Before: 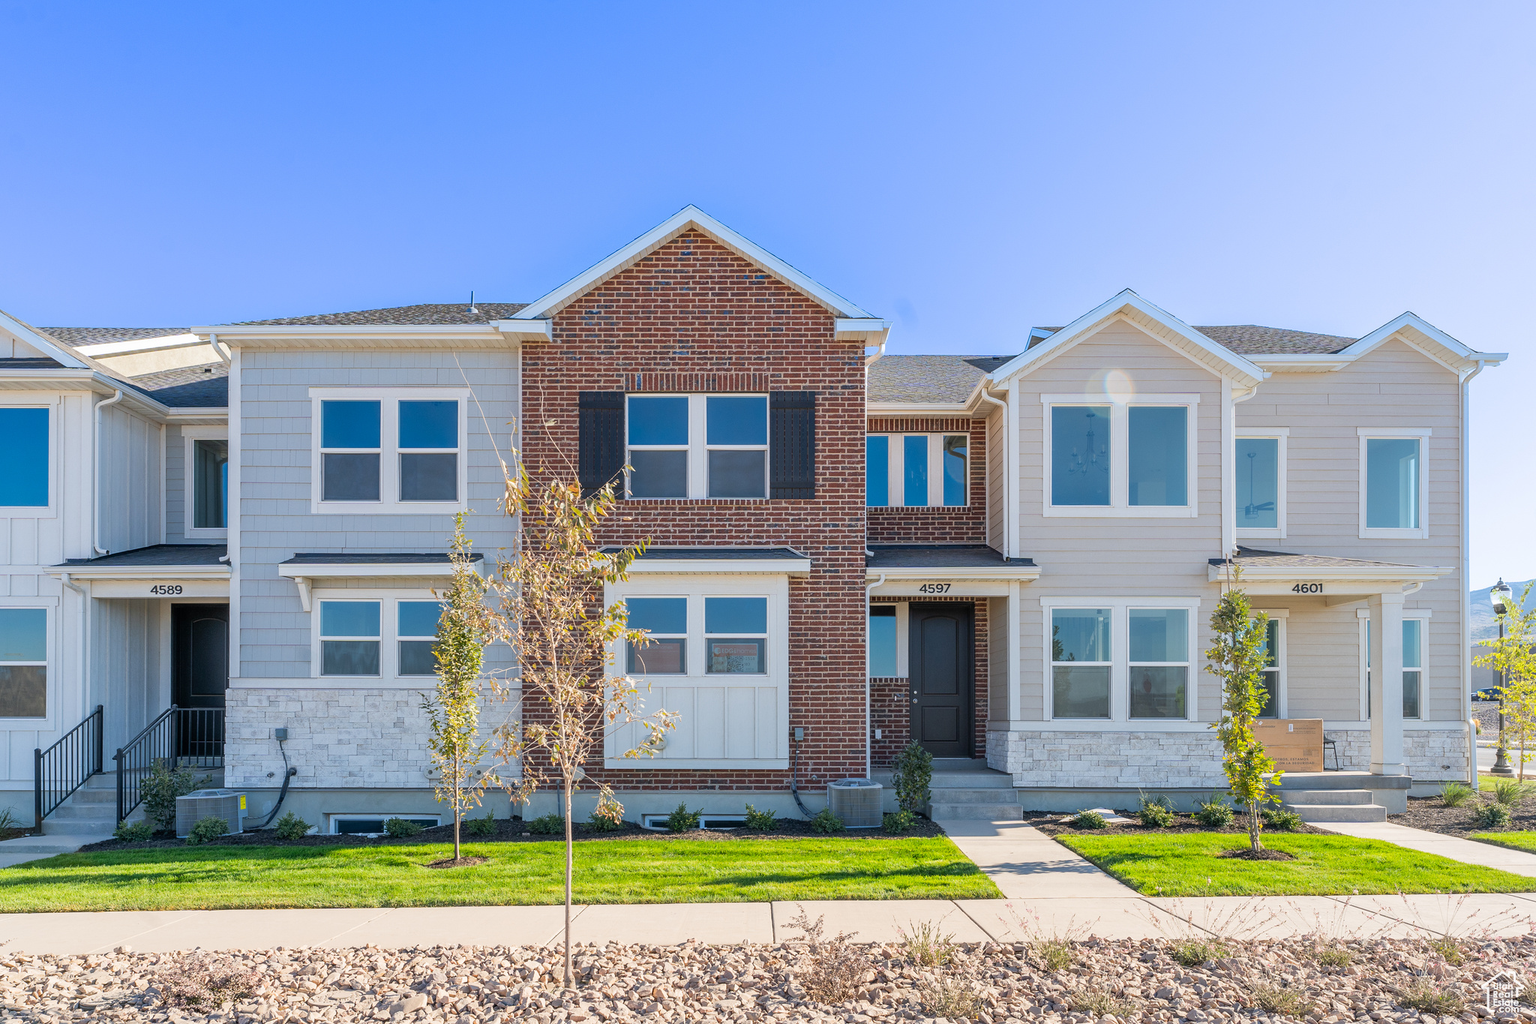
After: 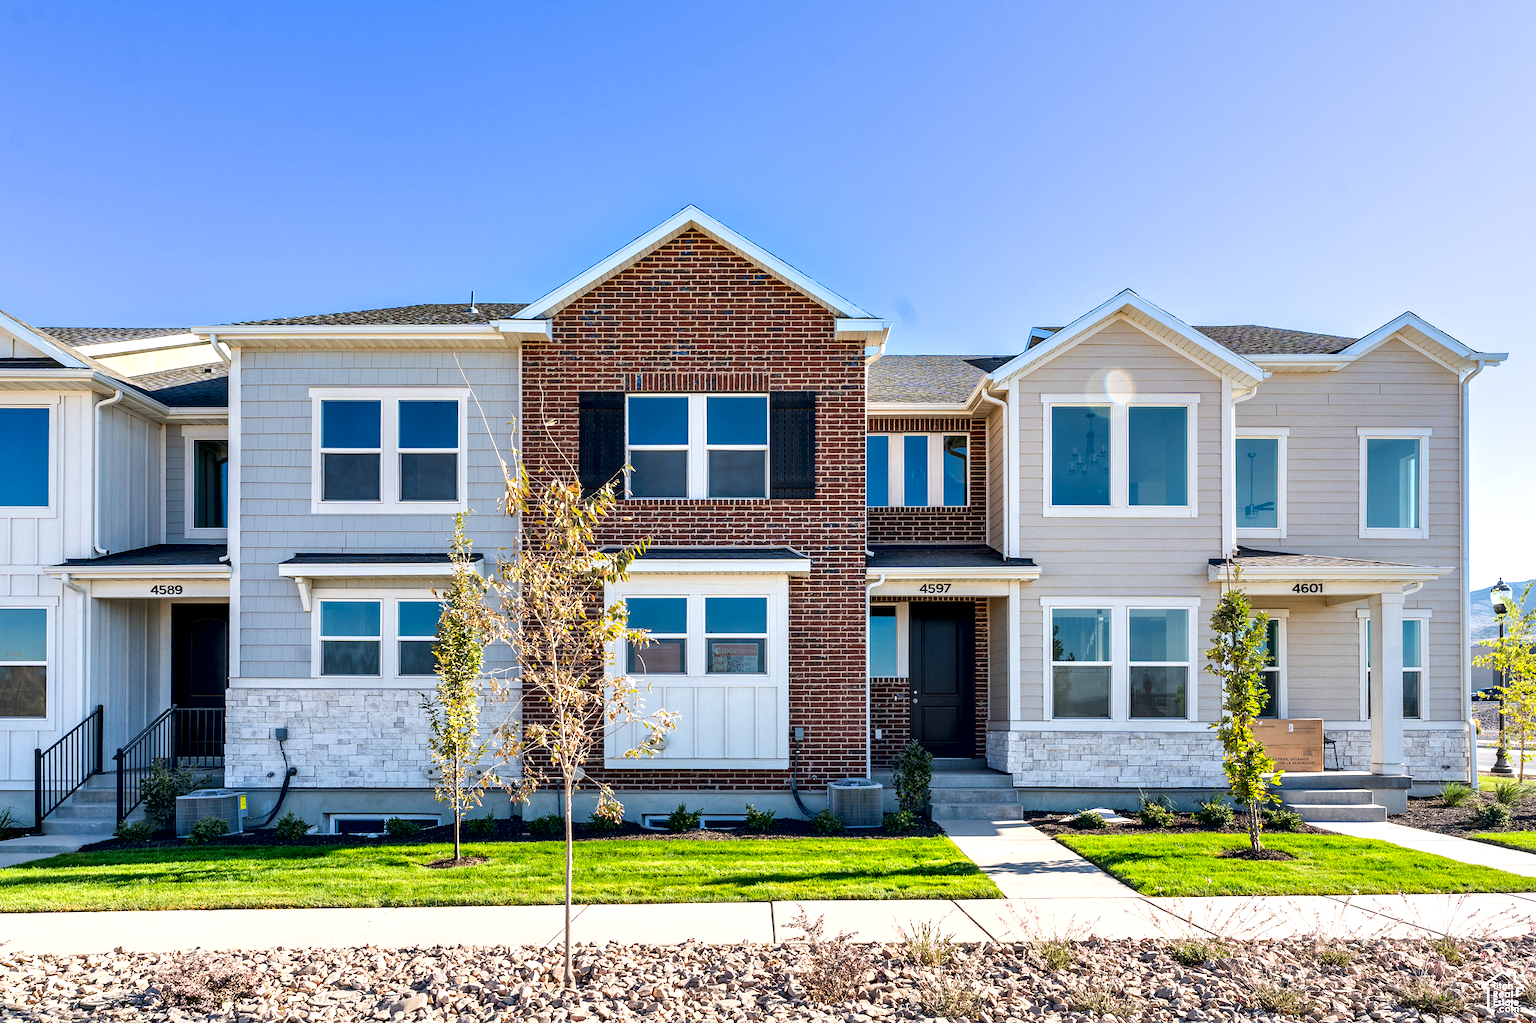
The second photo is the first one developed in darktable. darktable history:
local contrast: mode bilateral grid, contrast 27, coarseness 17, detail 115%, midtone range 0.2
tone equalizer: on, module defaults
contrast equalizer: y [[0.6 ×6], [0.55 ×6], [0 ×6], [0 ×6], [0 ×6]]
